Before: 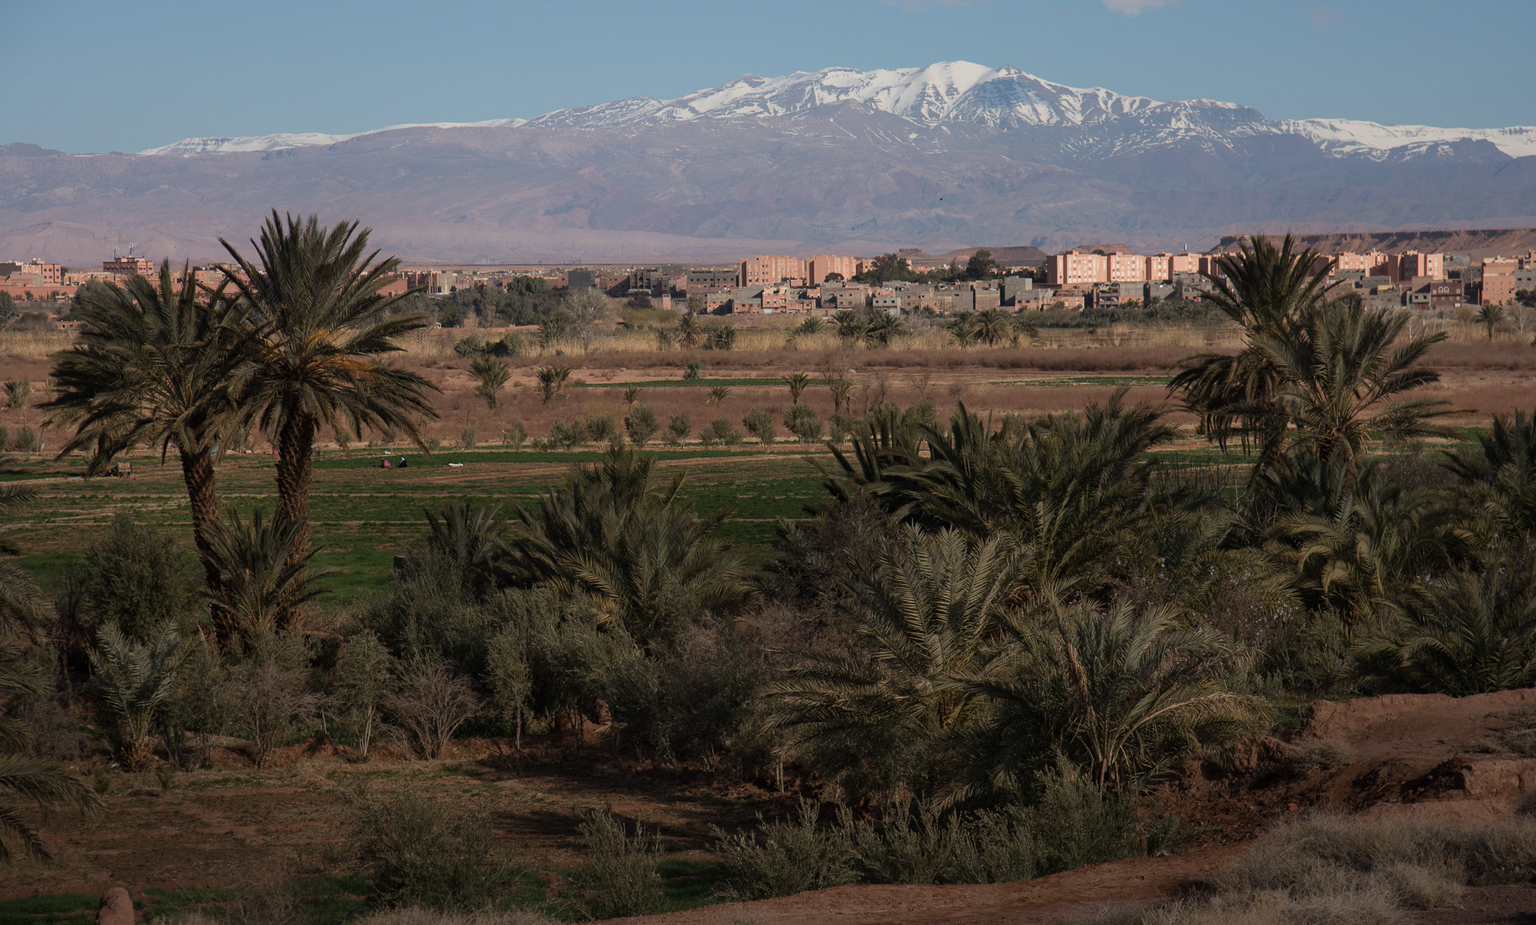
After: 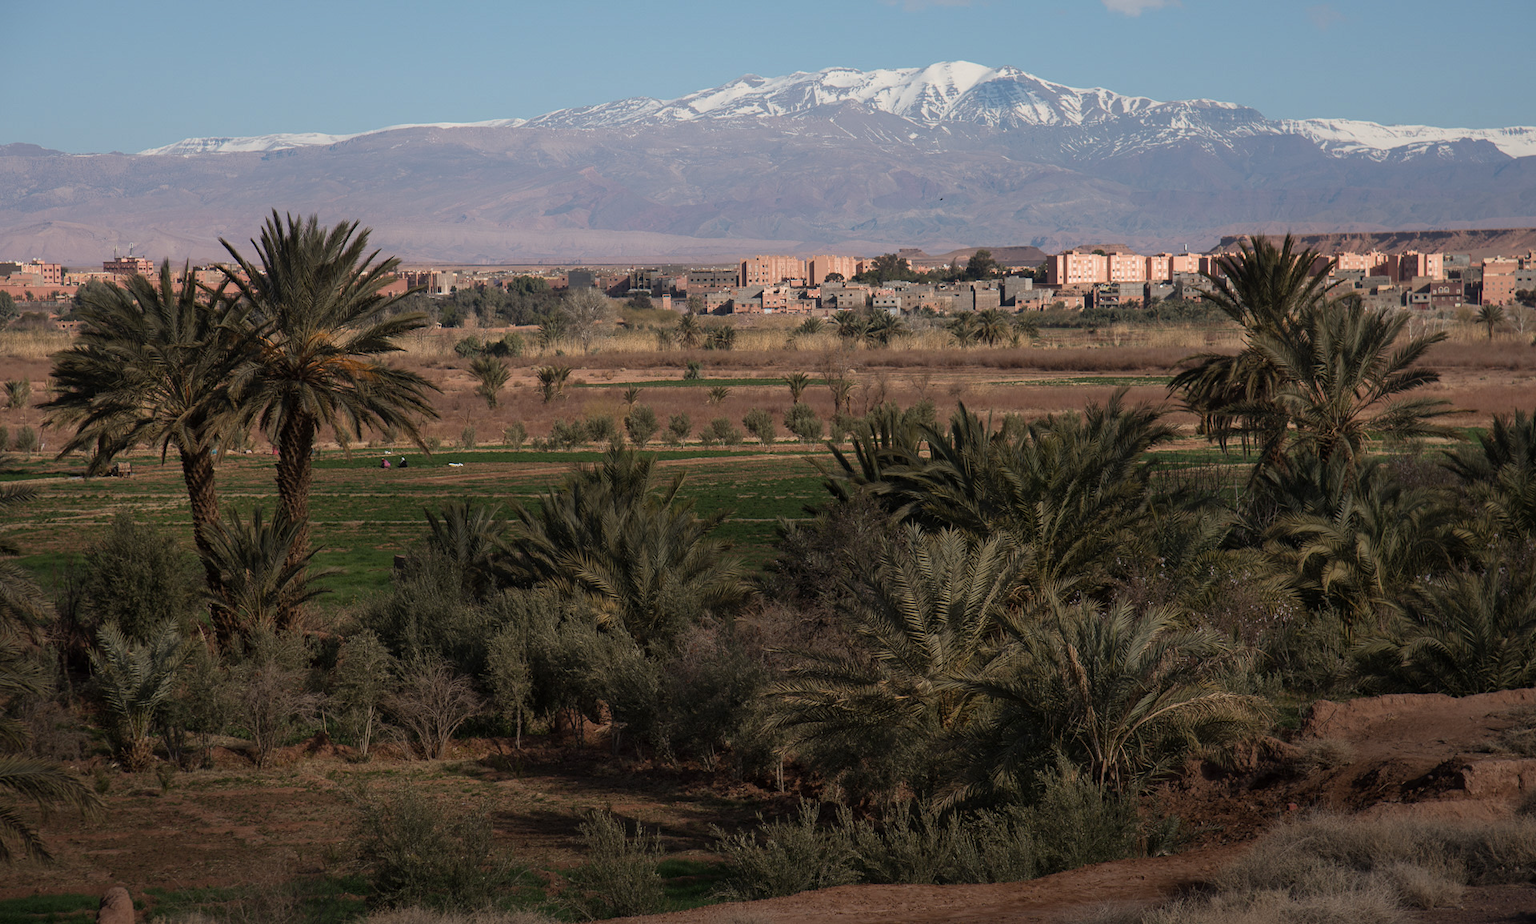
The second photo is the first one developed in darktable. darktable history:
exposure: exposure 0.196 EV, compensate highlight preservation false
